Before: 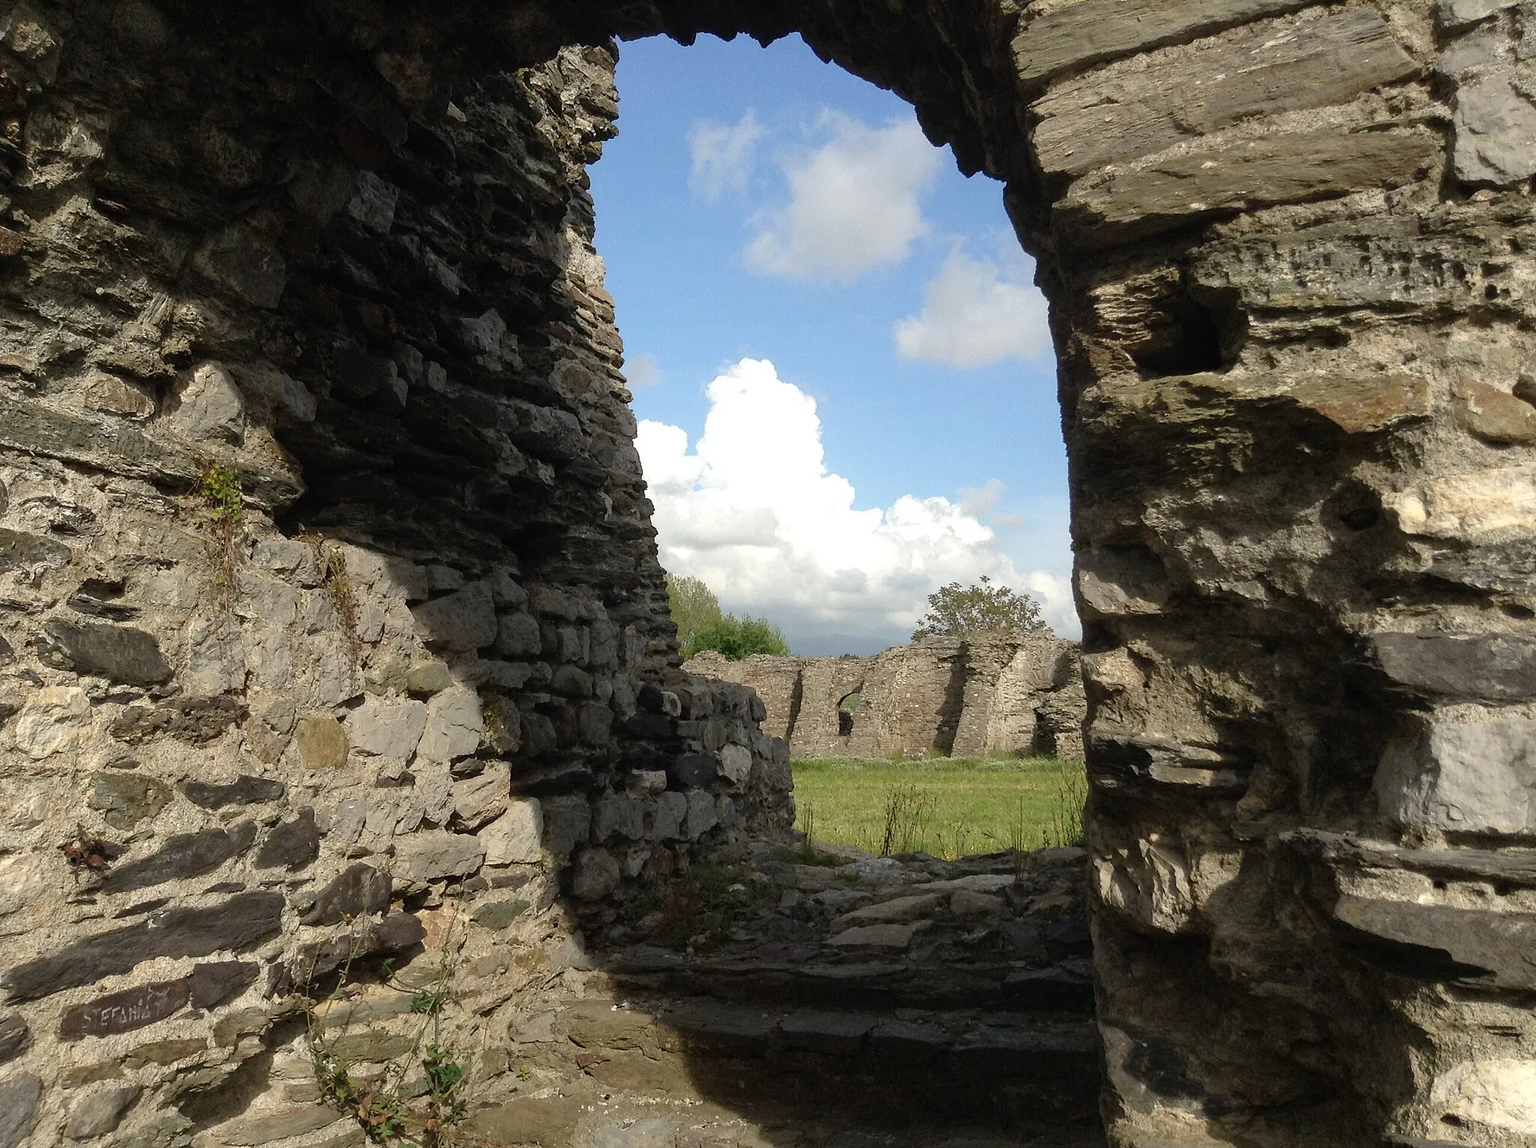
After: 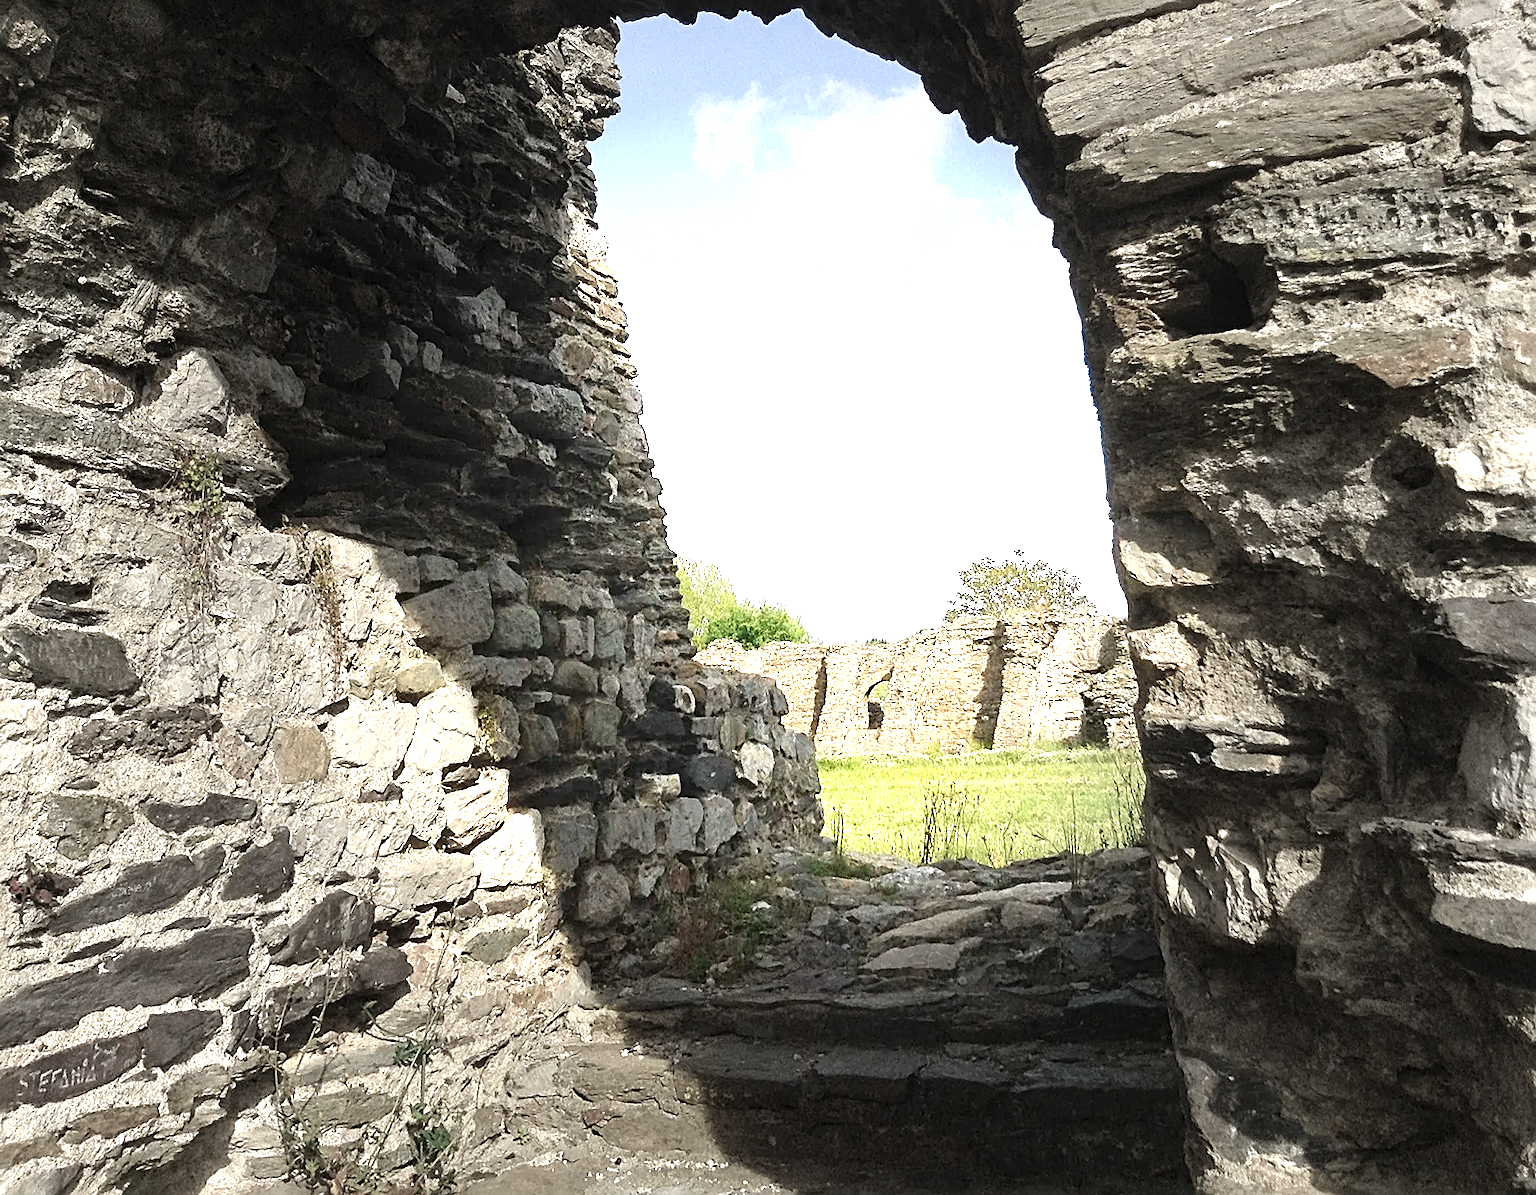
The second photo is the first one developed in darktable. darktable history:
rotate and perspective: rotation -1.68°, lens shift (vertical) -0.146, crop left 0.049, crop right 0.912, crop top 0.032, crop bottom 0.96
exposure: exposure 2.25 EV, compensate highlight preservation false
sharpen: radius 3.119
vignetting: fall-off start 31.28%, fall-off radius 34.64%, brightness -0.575
